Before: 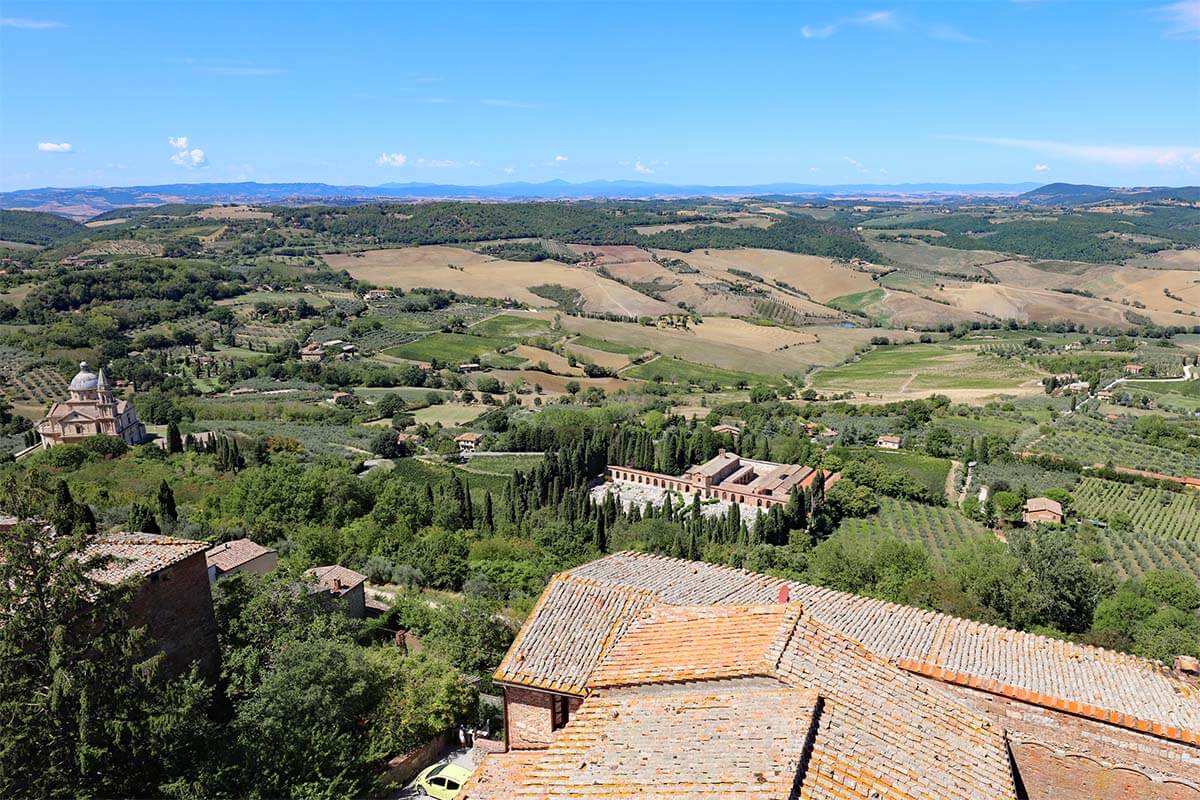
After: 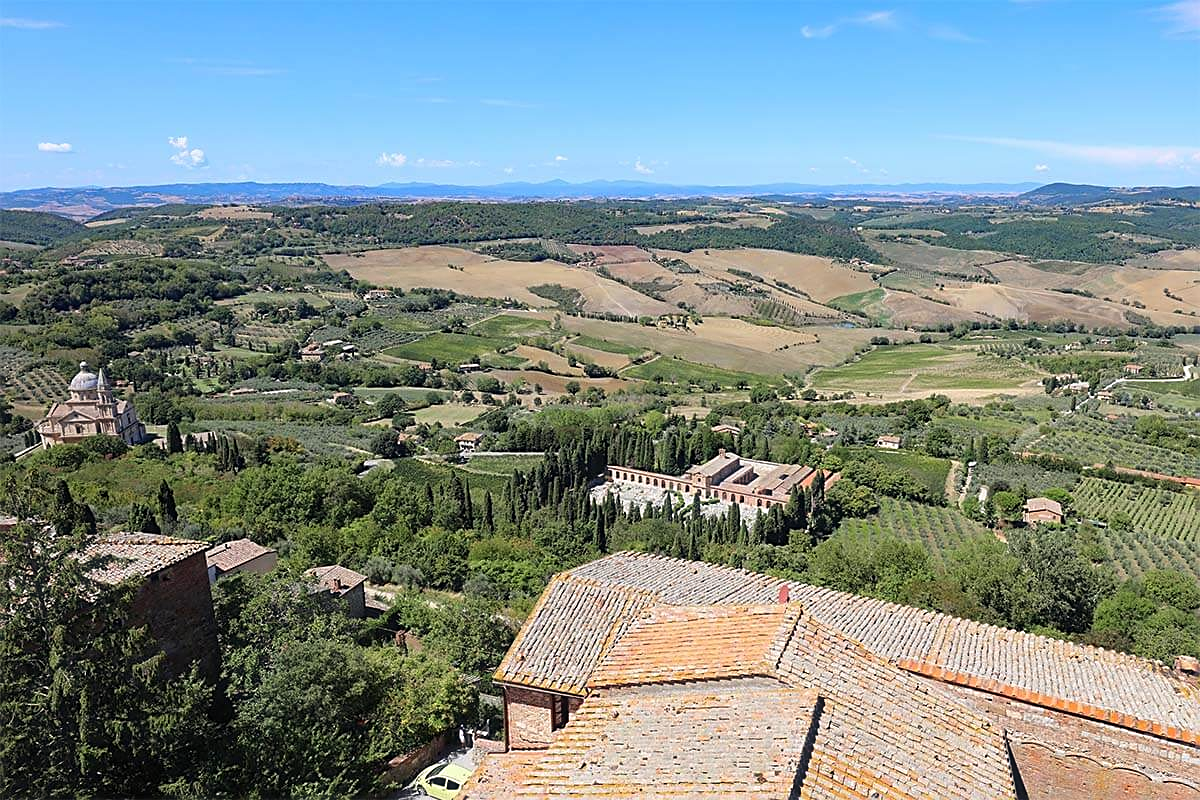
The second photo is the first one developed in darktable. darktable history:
sharpen: on, module defaults
haze removal: strength -0.036, compatibility mode true, adaptive false
